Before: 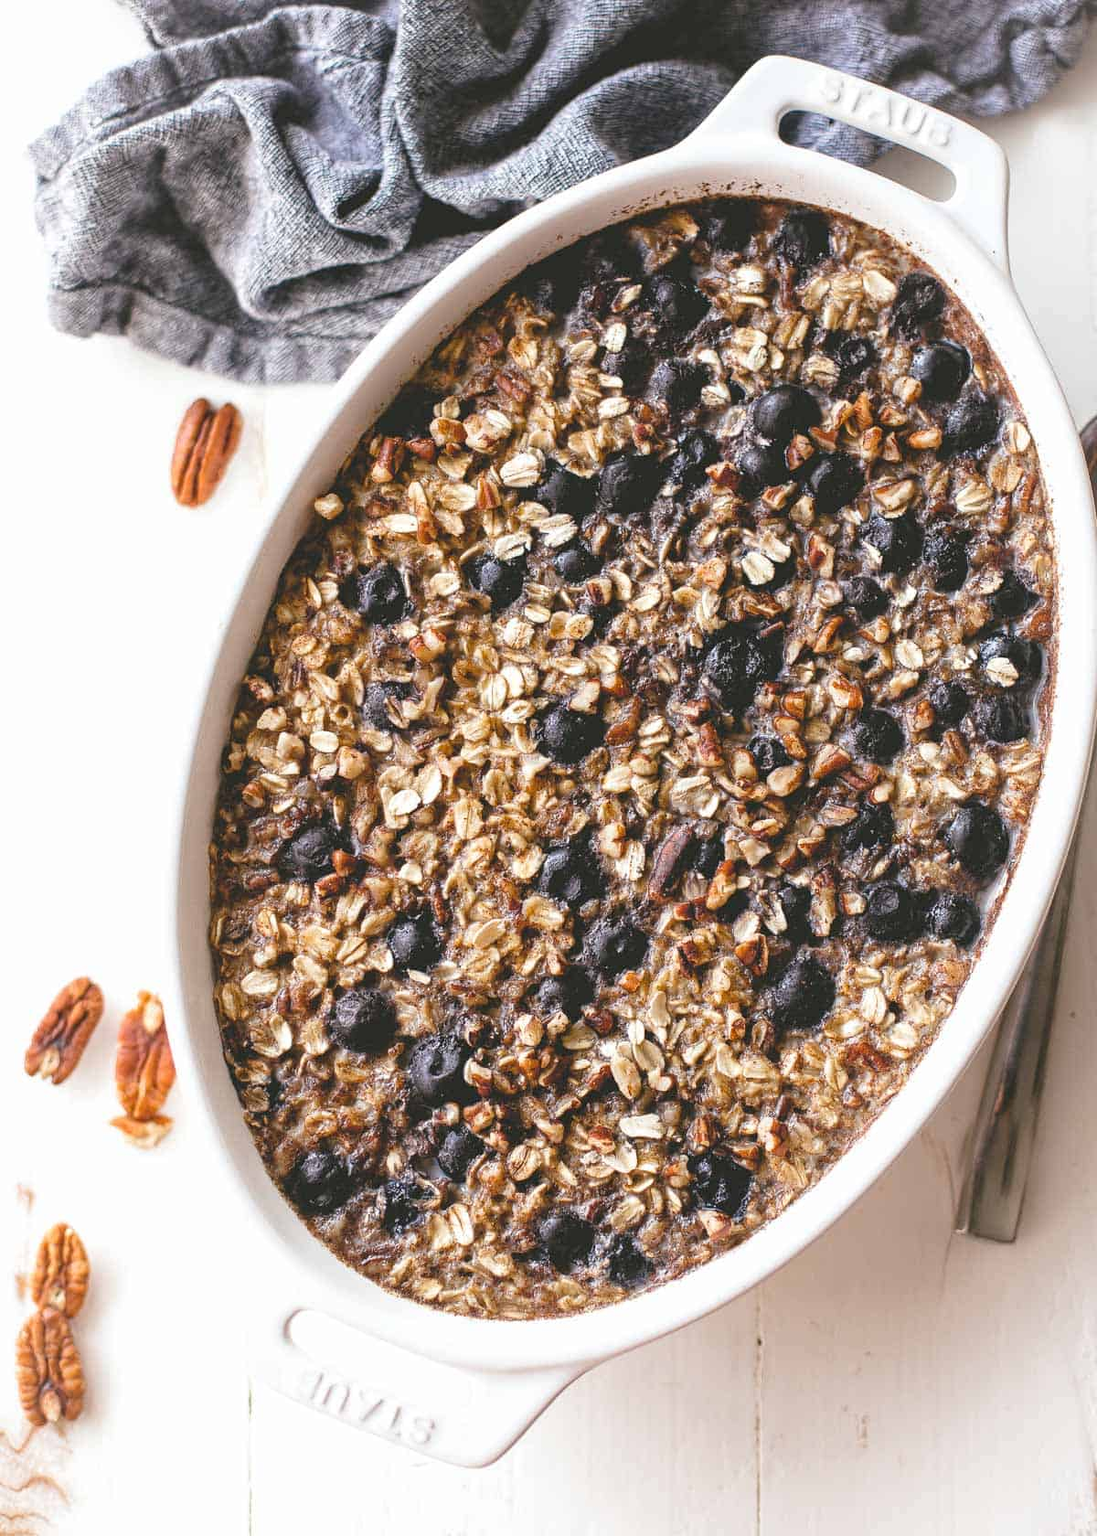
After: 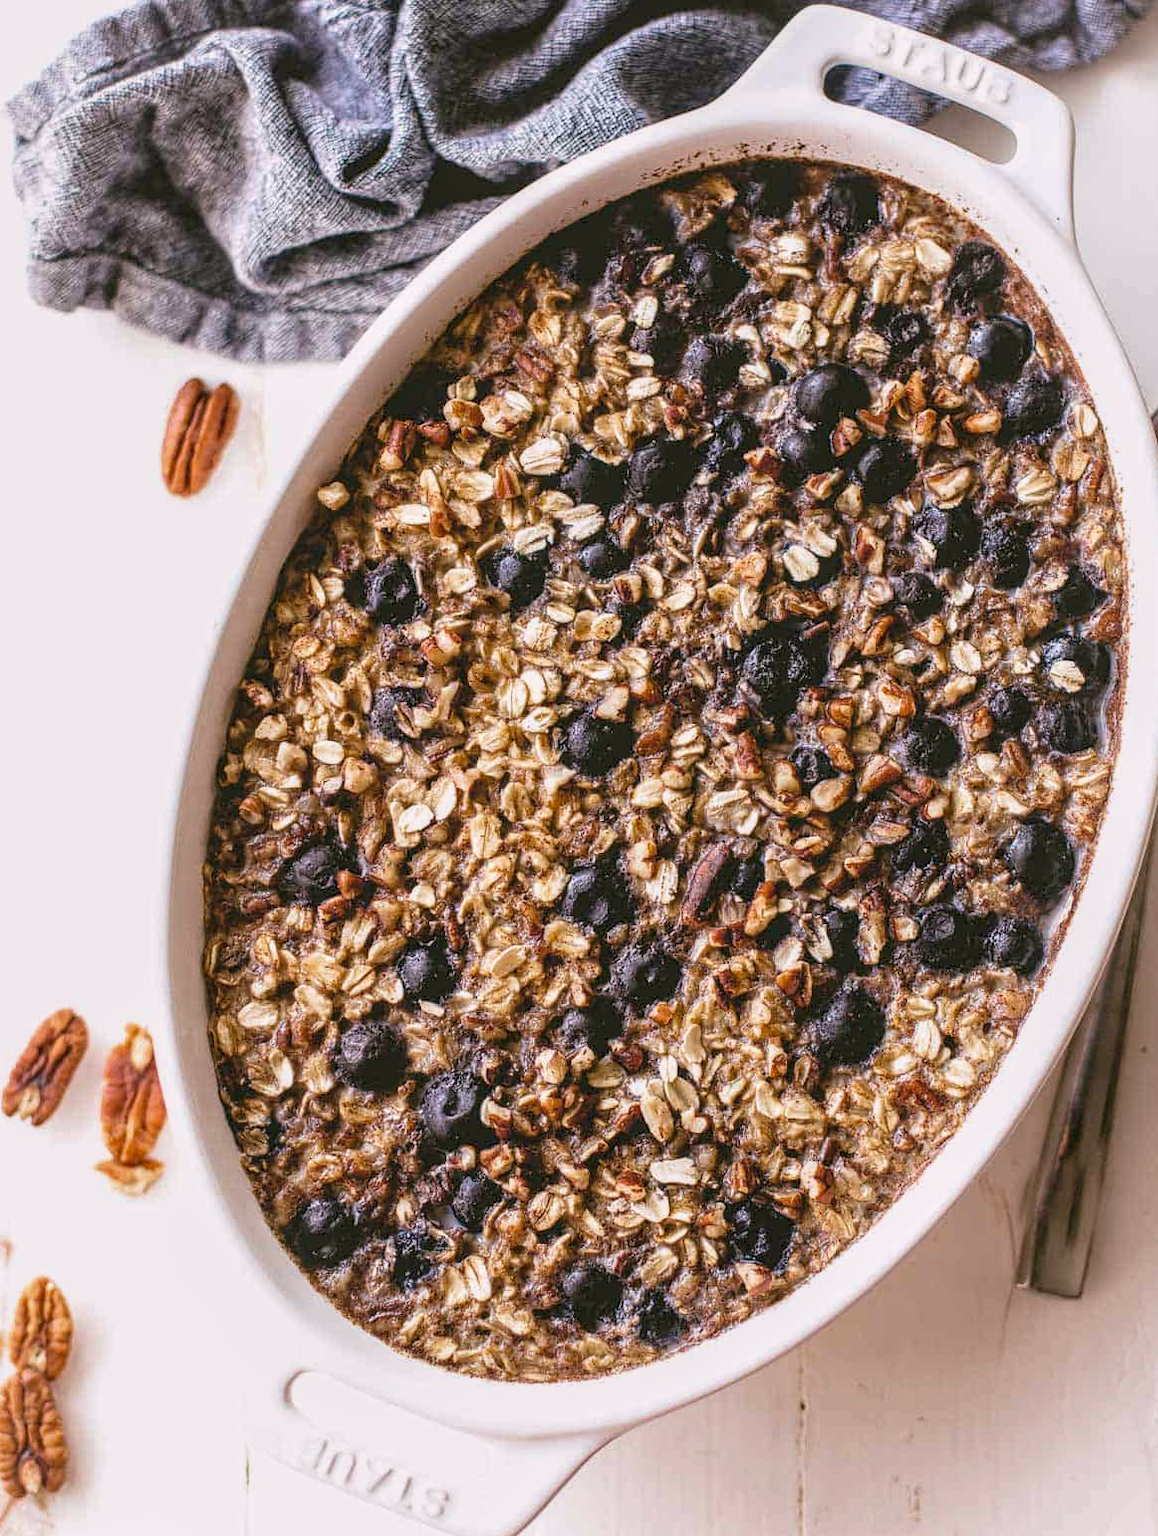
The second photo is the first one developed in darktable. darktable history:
exposure: black level correction 0.006, exposure -0.22 EV, compensate highlight preservation false
crop: left 2.162%, top 3.336%, right 0.849%, bottom 4.84%
color correction: highlights a* 3.01, highlights b* -1.44, shadows a* -0.066, shadows b* 2.29, saturation 0.983
local contrast: on, module defaults
velvia: on, module defaults
